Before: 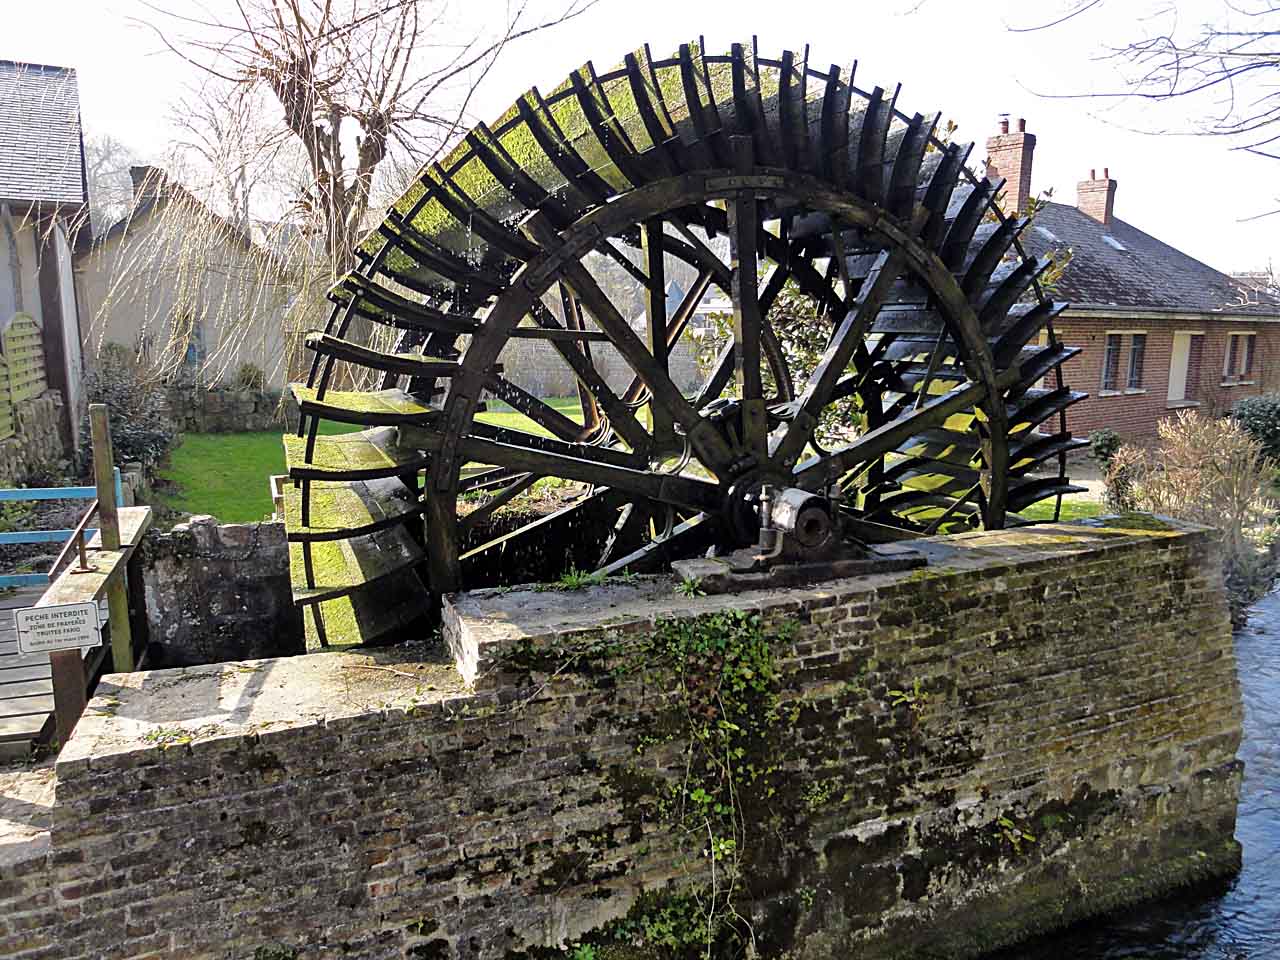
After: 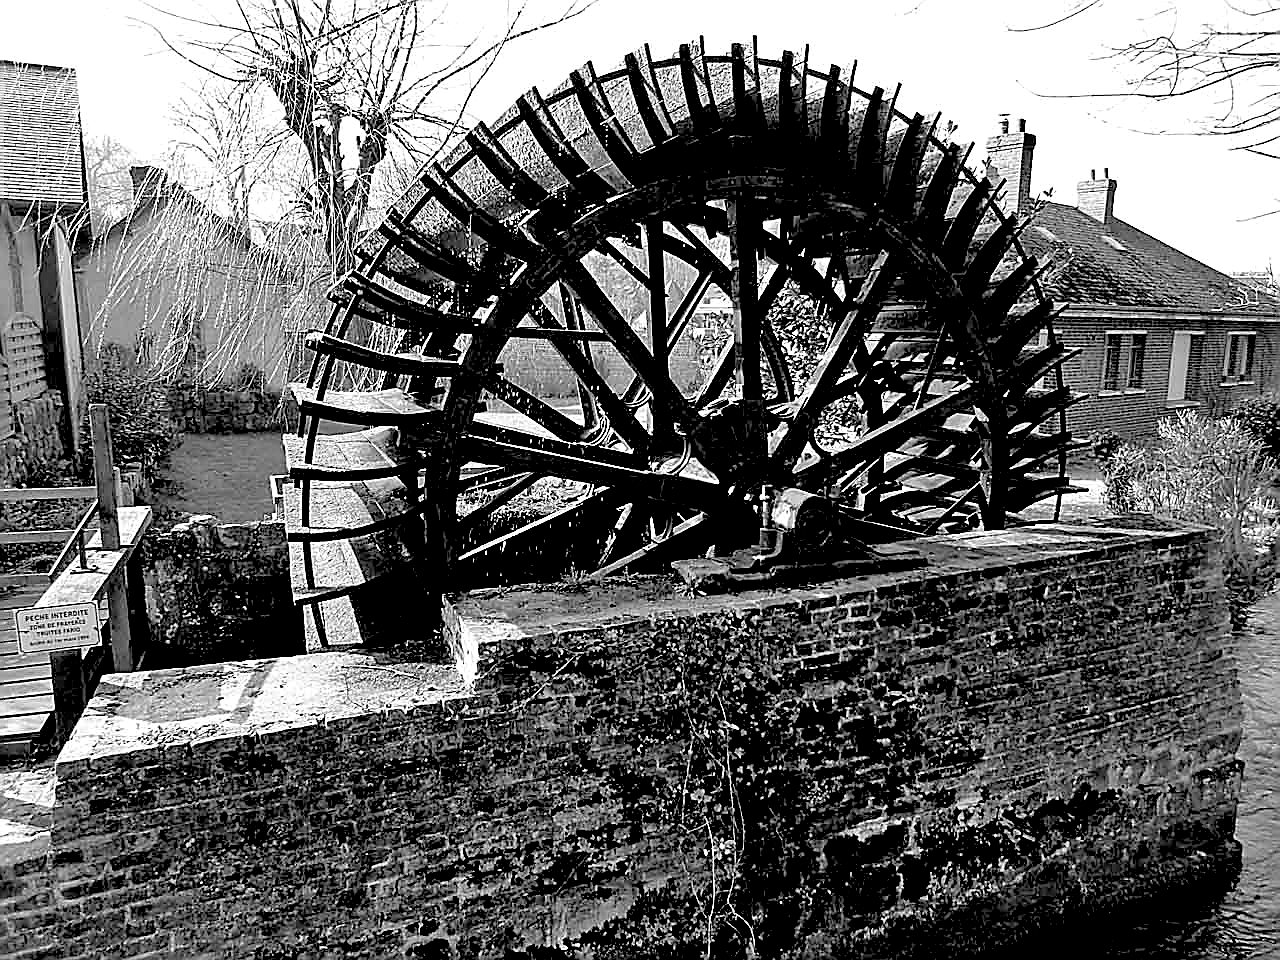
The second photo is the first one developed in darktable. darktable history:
exposure: black level correction 0.01, exposure 0.011 EV, compensate highlight preservation false
sharpen: radius 1.4, amount 1.25, threshold 0.7
color contrast: green-magenta contrast 0, blue-yellow contrast 0
rgb levels: levels [[0.029, 0.461, 0.922], [0, 0.5, 1], [0, 0.5, 1]]
